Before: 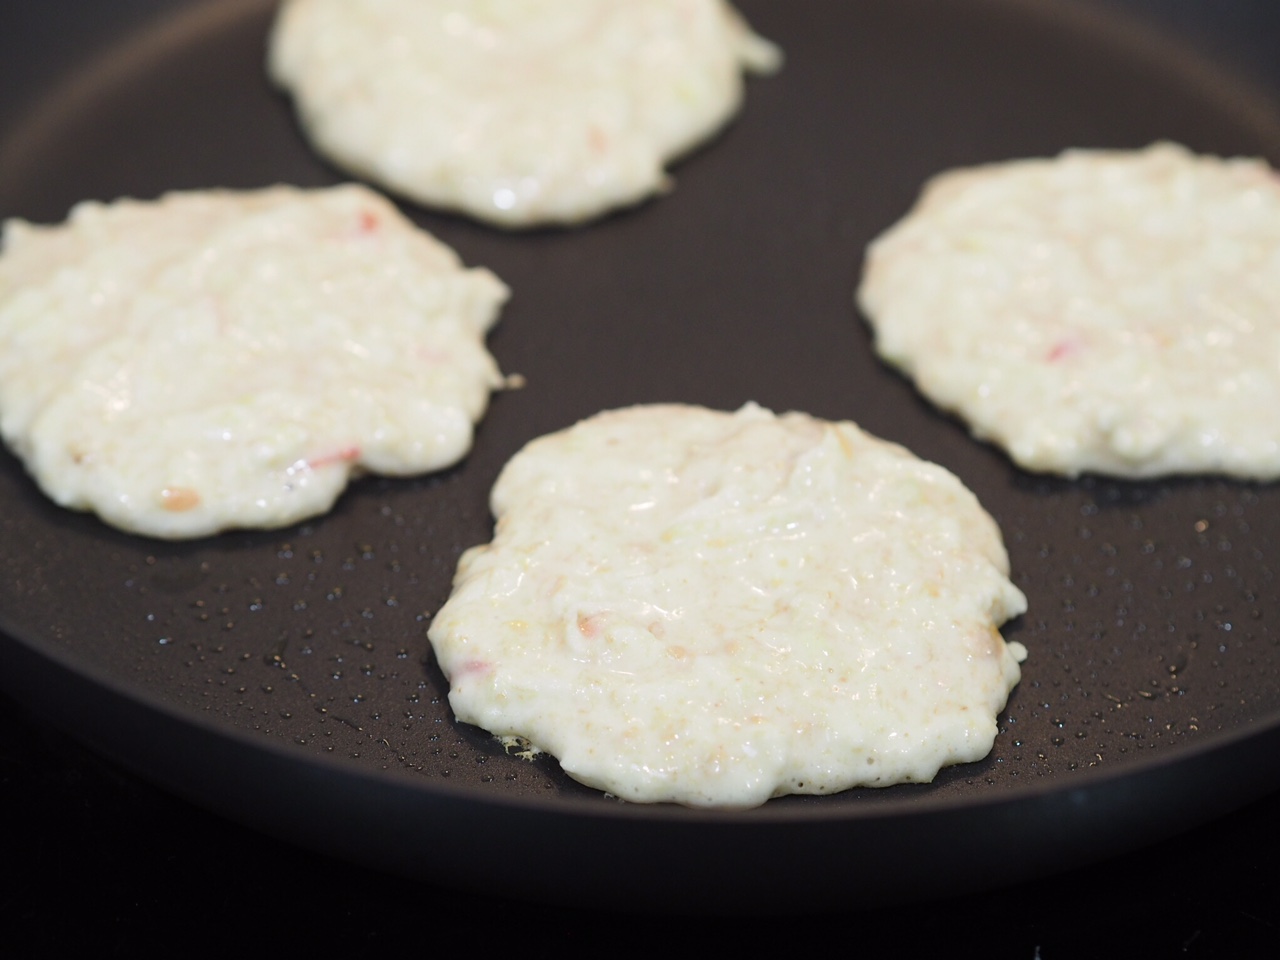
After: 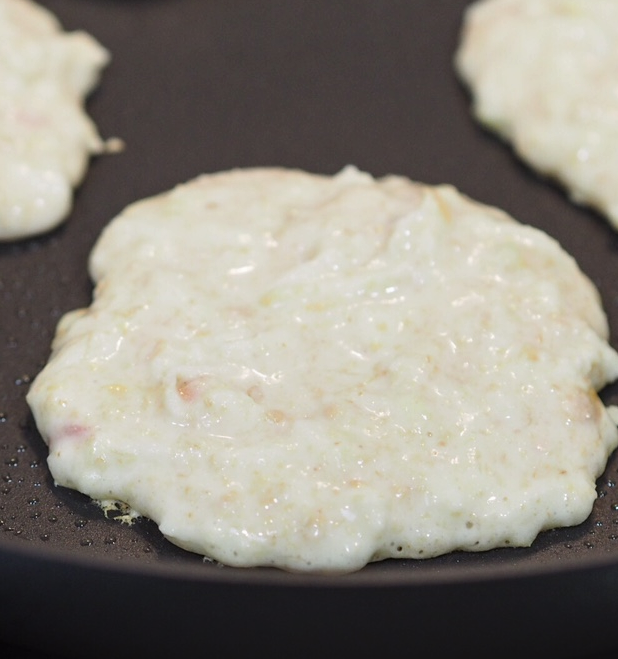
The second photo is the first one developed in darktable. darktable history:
crop: left 31.379%, top 24.658%, right 20.326%, bottom 6.628%
local contrast: on, module defaults
